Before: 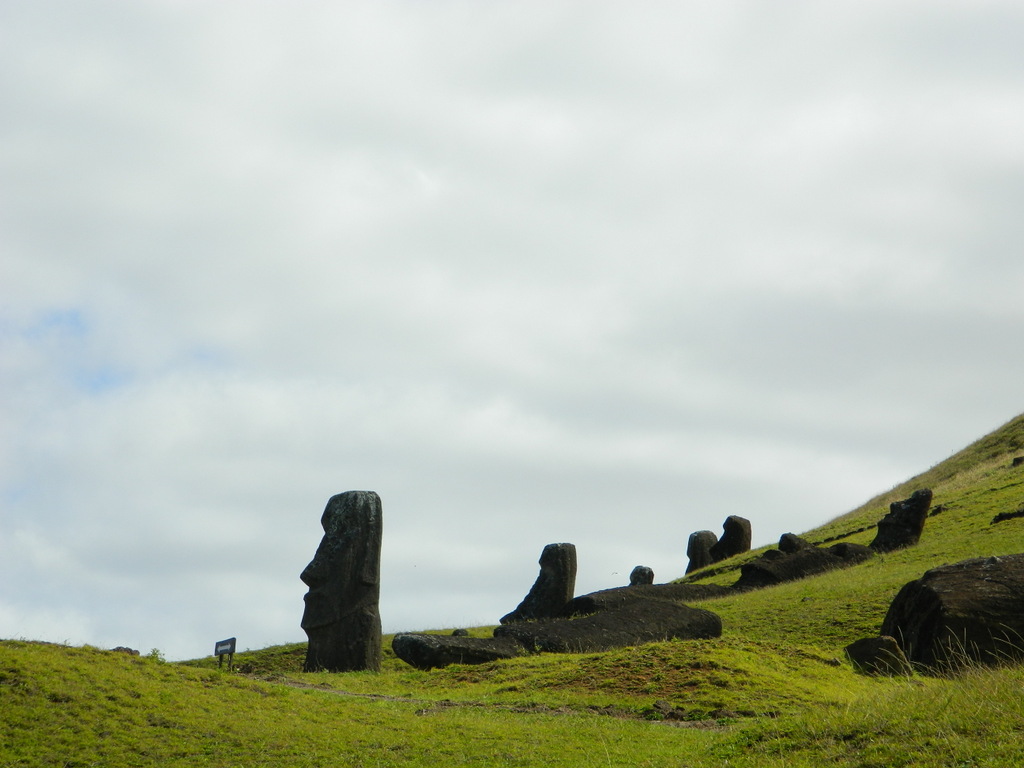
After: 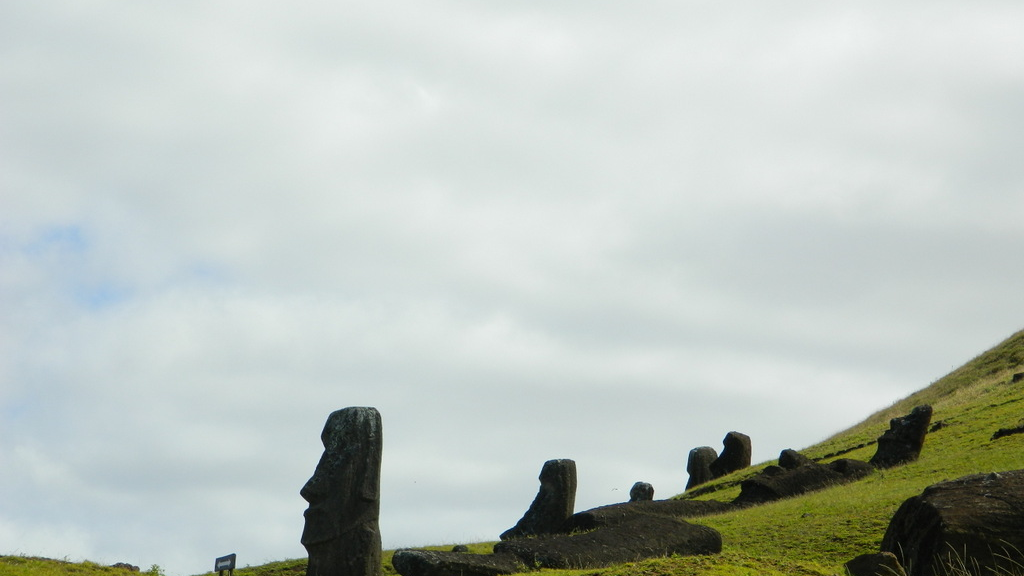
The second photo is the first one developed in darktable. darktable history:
crop: top 11.043%, bottom 13.937%
